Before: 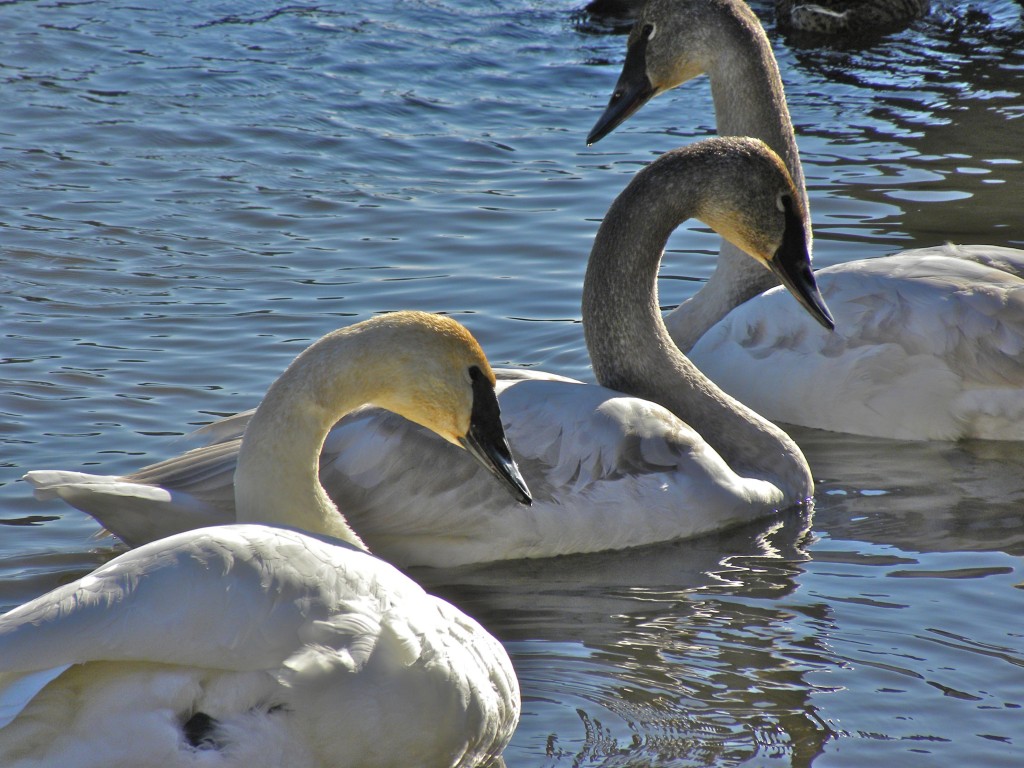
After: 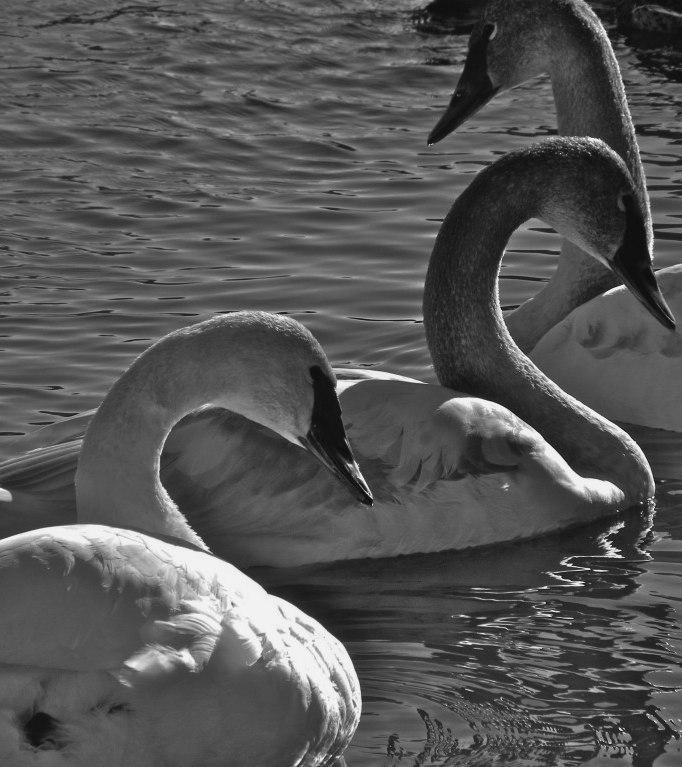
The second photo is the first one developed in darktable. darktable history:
crop and rotate: left 15.546%, right 17.787%
monochrome: a 32, b 64, size 2.3
color balance: lift [1.016, 0.983, 1, 1.017], gamma [0.78, 1.018, 1.043, 0.957], gain [0.786, 1.063, 0.937, 1.017], input saturation 118.26%, contrast 13.43%, contrast fulcrum 21.62%, output saturation 82.76%
color correction: highlights a* -4.73, highlights b* 5.06, saturation 0.97
